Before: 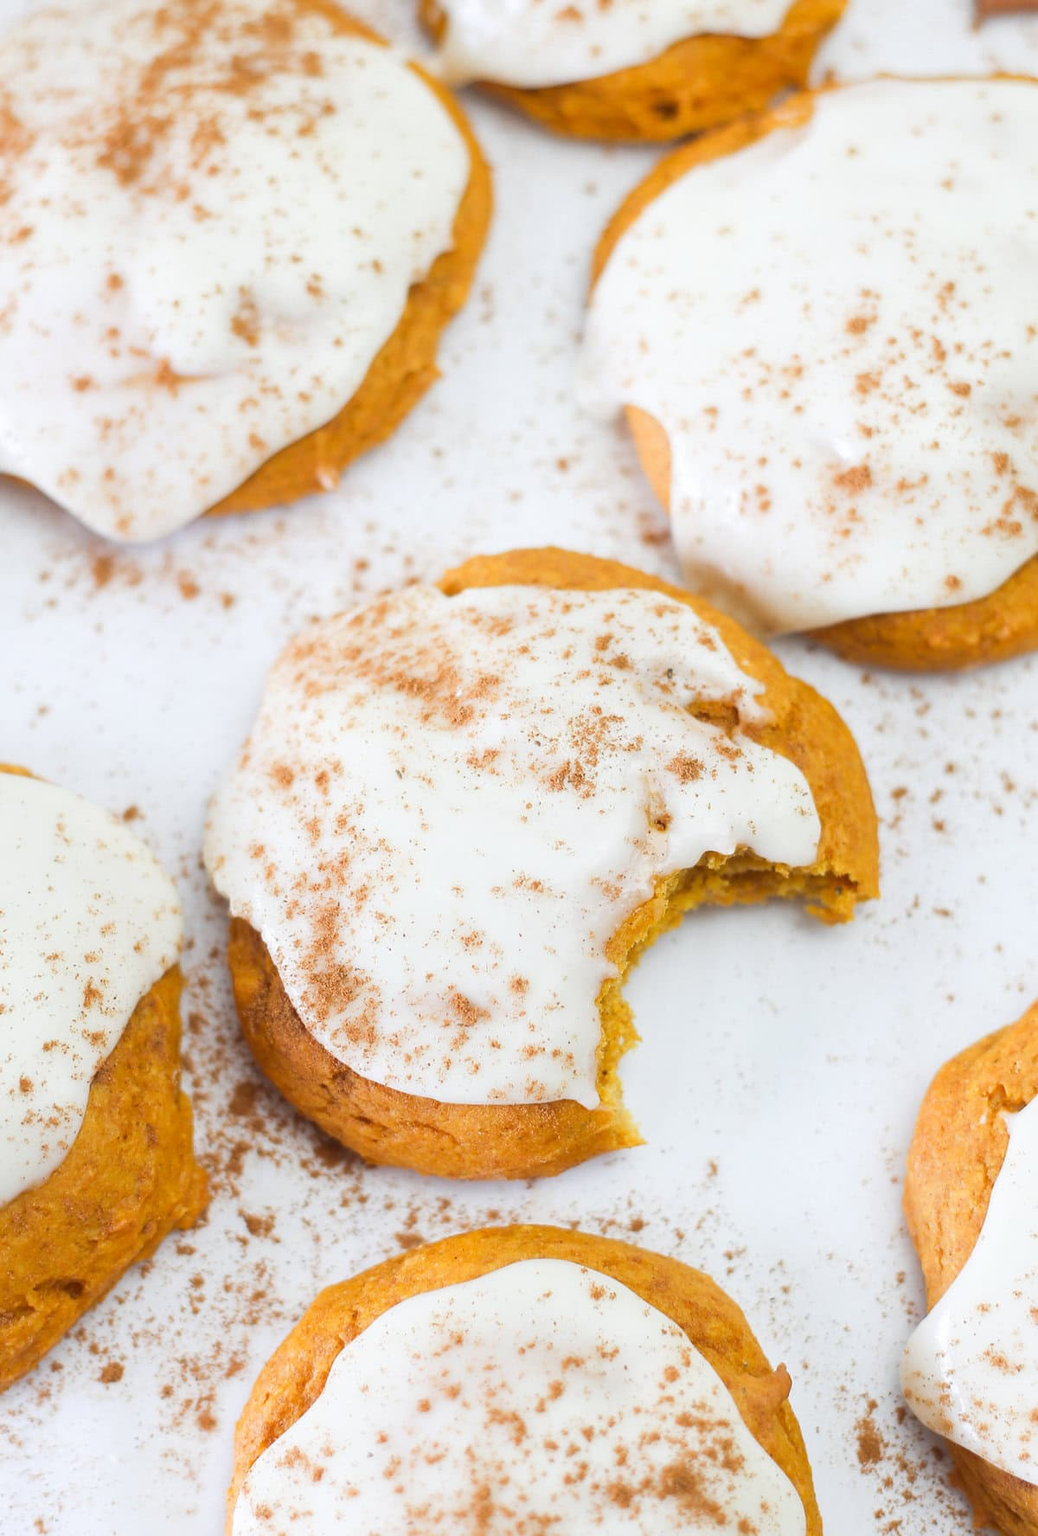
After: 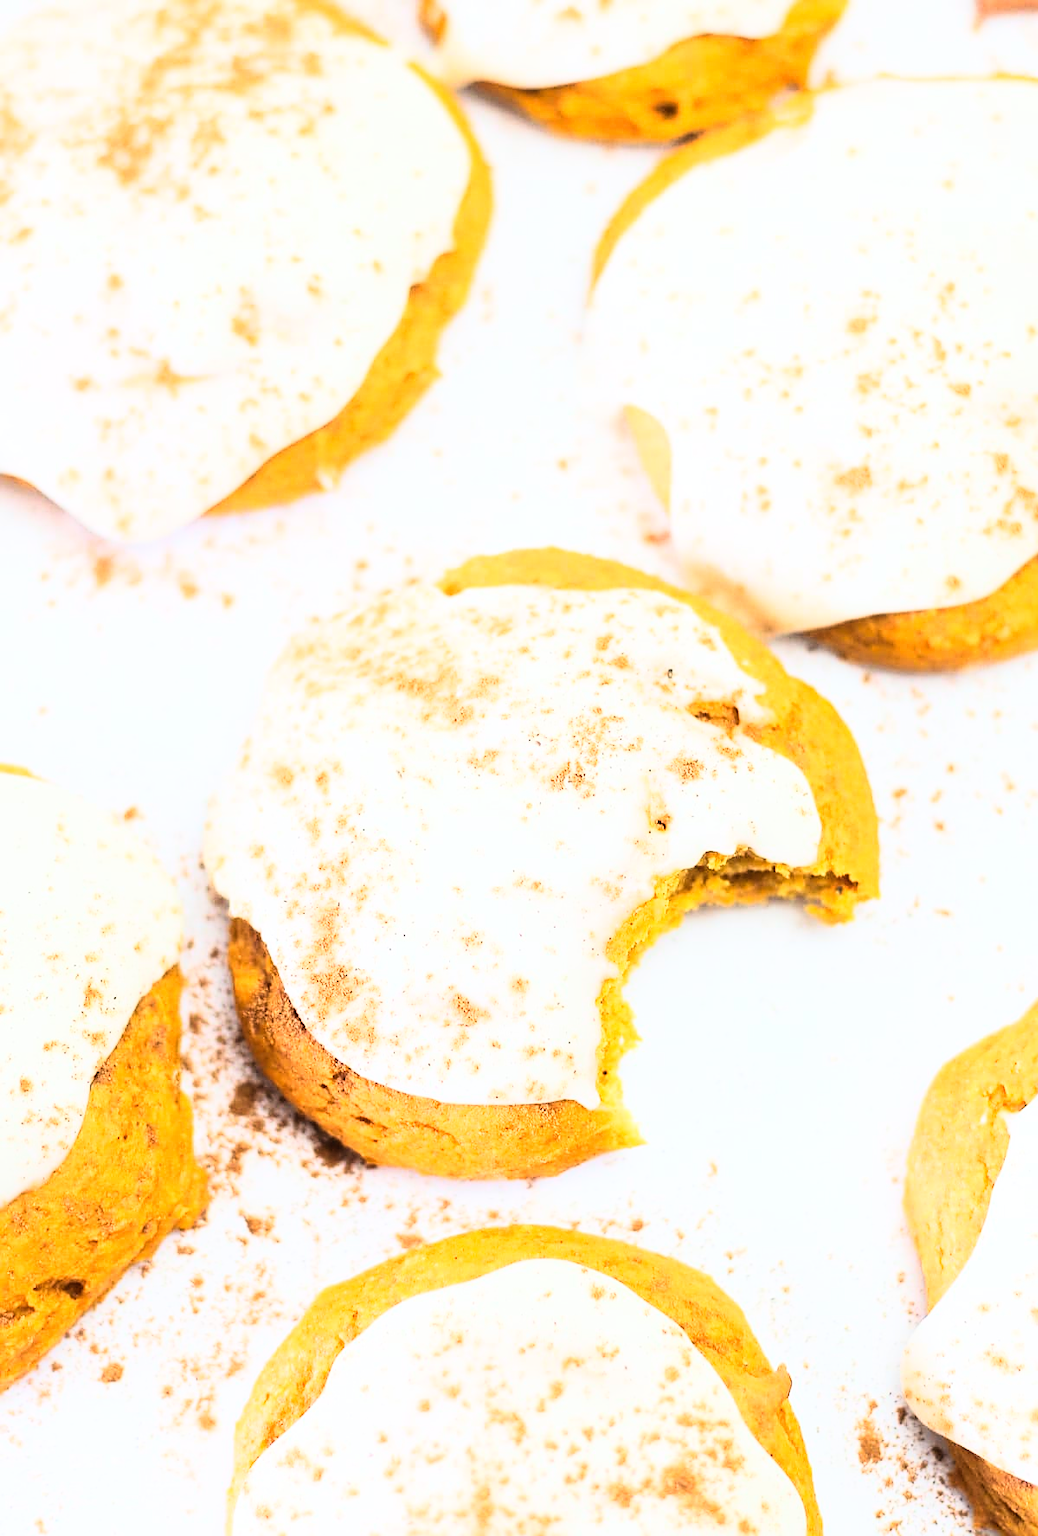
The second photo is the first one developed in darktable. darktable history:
rgb curve: curves: ch0 [(0, 0) (0.21, 0.15) (0.24, 0.21) (0.5, 0.75) (0.75, 0.96) (0.89, 0.99) (1, 1)]; ch1 [(0, 0.02) (0.21, 0.13) (0.25, 0.2) (0.5, 0.67) (0.75, 0.9) (0.89, 0.97) (1, 1)]; ch2 [(0, 0.02) (0.21, 0.13) (0.25, 0.2) (0.5, 0.67) (0.75, 0.9) (0.89, 0.97) (1, 1)], compensate middle gray true
sharpen: on, module defaults
tone equalizer: on, module defaults
